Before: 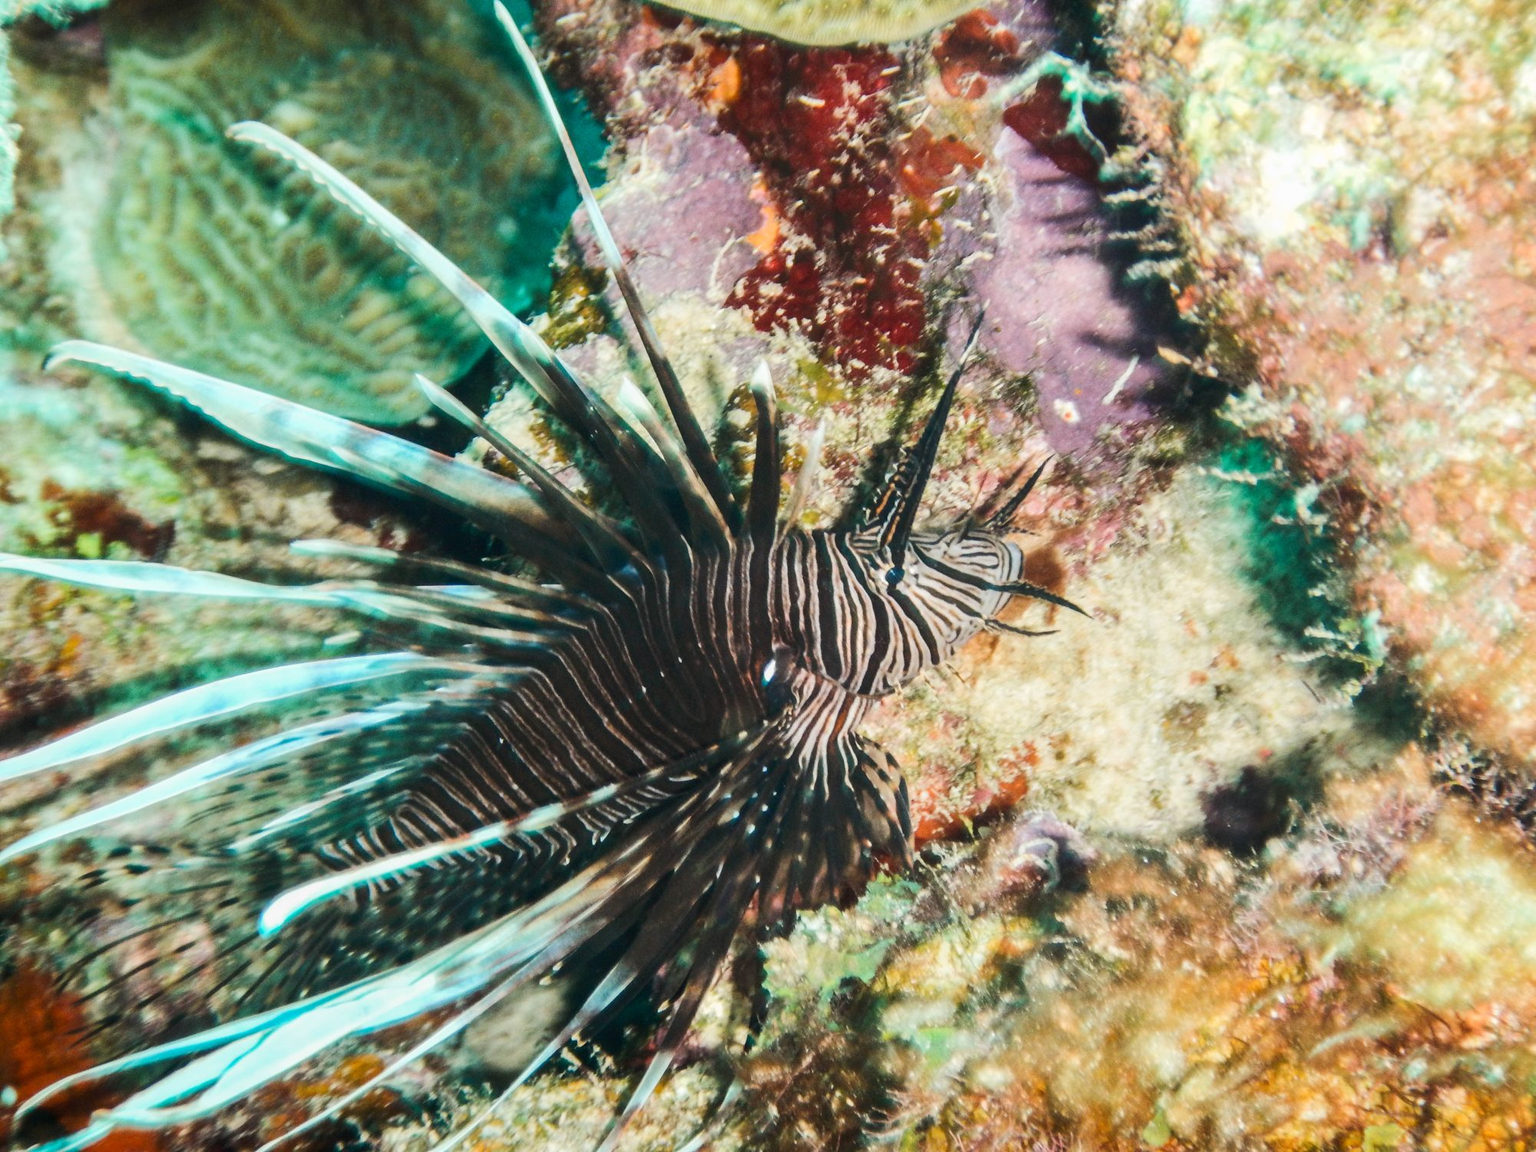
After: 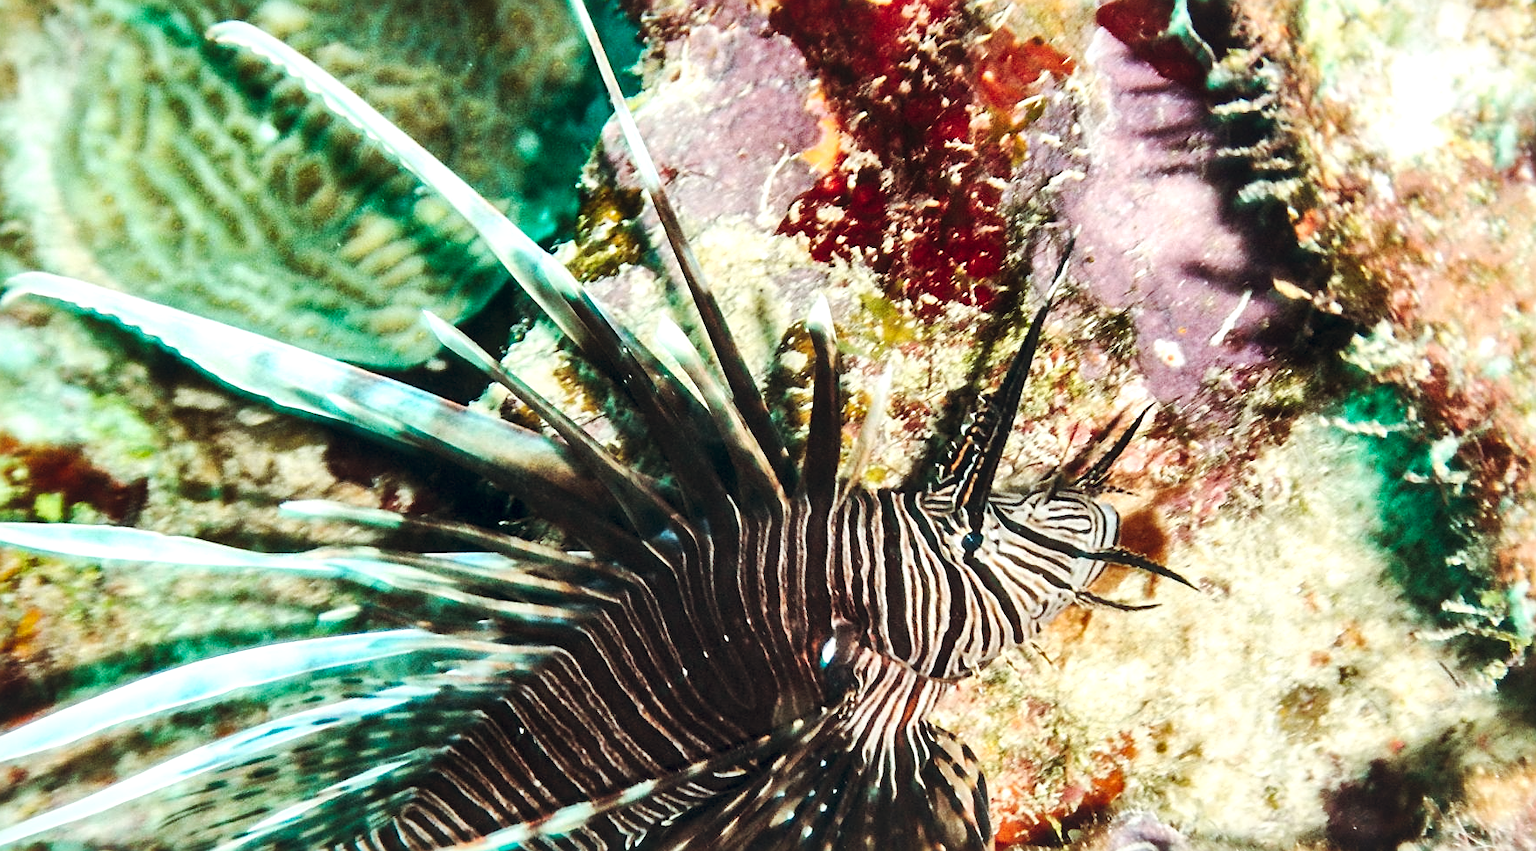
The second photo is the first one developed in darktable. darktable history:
color balance: mode lift, gamma, gain (sRGB), lift [1.04, 1, 1, 0.97], gamma [1.01, 1, 1, 0.97], gain [0.96, 1, 1, 0.97]
exposure: exposure 0.191 EV, compensate highlight preservation false
color balance rgb: shadows lift › chroma 9.92%, shadows lift › hue 45.12°, power › luminance 3.26%, power › hue 231.93°, global offset › luminance 0.4%, global offset › chroma 0.21%, global offset › hue 255.02°
tone curve: curves: ch0 [(0, 0) (0.003, 0.009) (0.011, 0.013) (0.025, 0.019) (0.044, 0.029) (0.069, 0.04) (0.1, 0.053) (0.136, 0.08) (0.177, 0.114) (0.224, 0.151) (0.277, 0.207) (0.335, 0.267) (0.399, 0.35) (0.468, 0.442) (0.543, 0.545) (0.623, 0.656) (0.709, 0.752) (0.801, 0.843) (0.898, 0.932) (1, 1)], preserve colors none
crop: left 3.015%, top 8.969%, right 9.647%, bottom 26.457%
local contrast: mode bilateral grid, contrast 70, coarseness 75, detail 180%, midtone range 0.2
sharpen: on, module defaults
